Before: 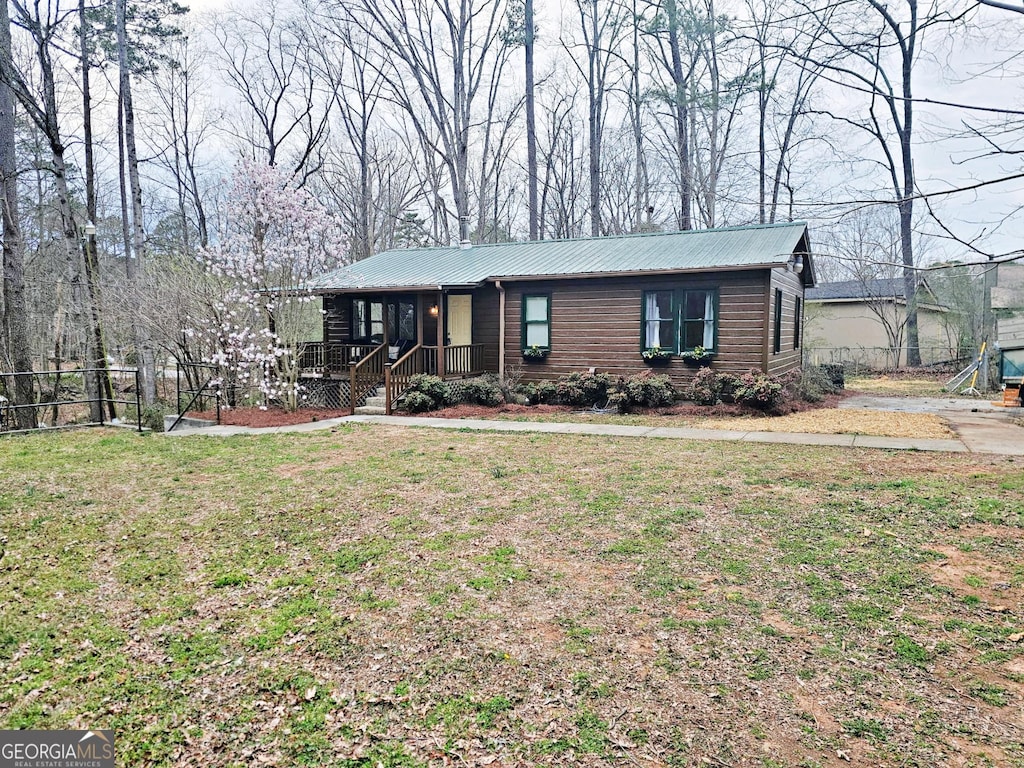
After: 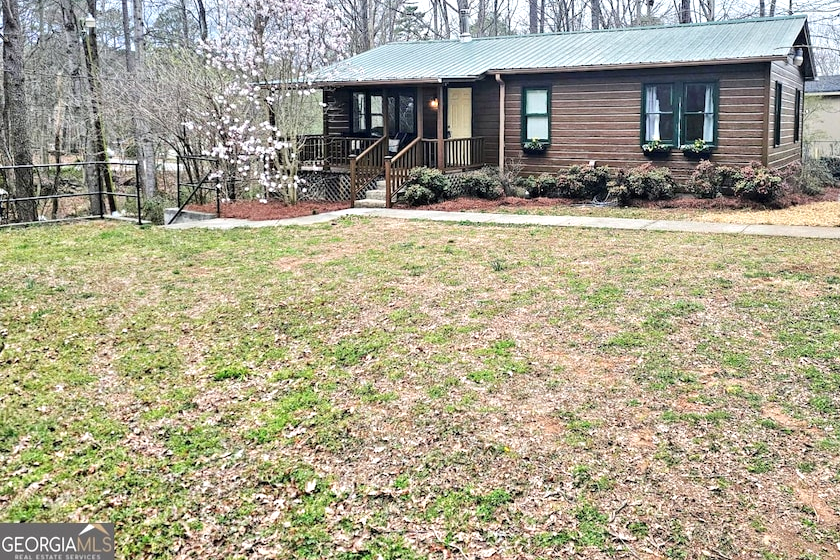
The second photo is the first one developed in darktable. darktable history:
exposure: exposure 0.378 EV, compensate highlight preservation false
crop: top 27.028%, right 17.949%
local contrast: highlights 100%, shadows 99%, detail 120%, midtone range 0.2
